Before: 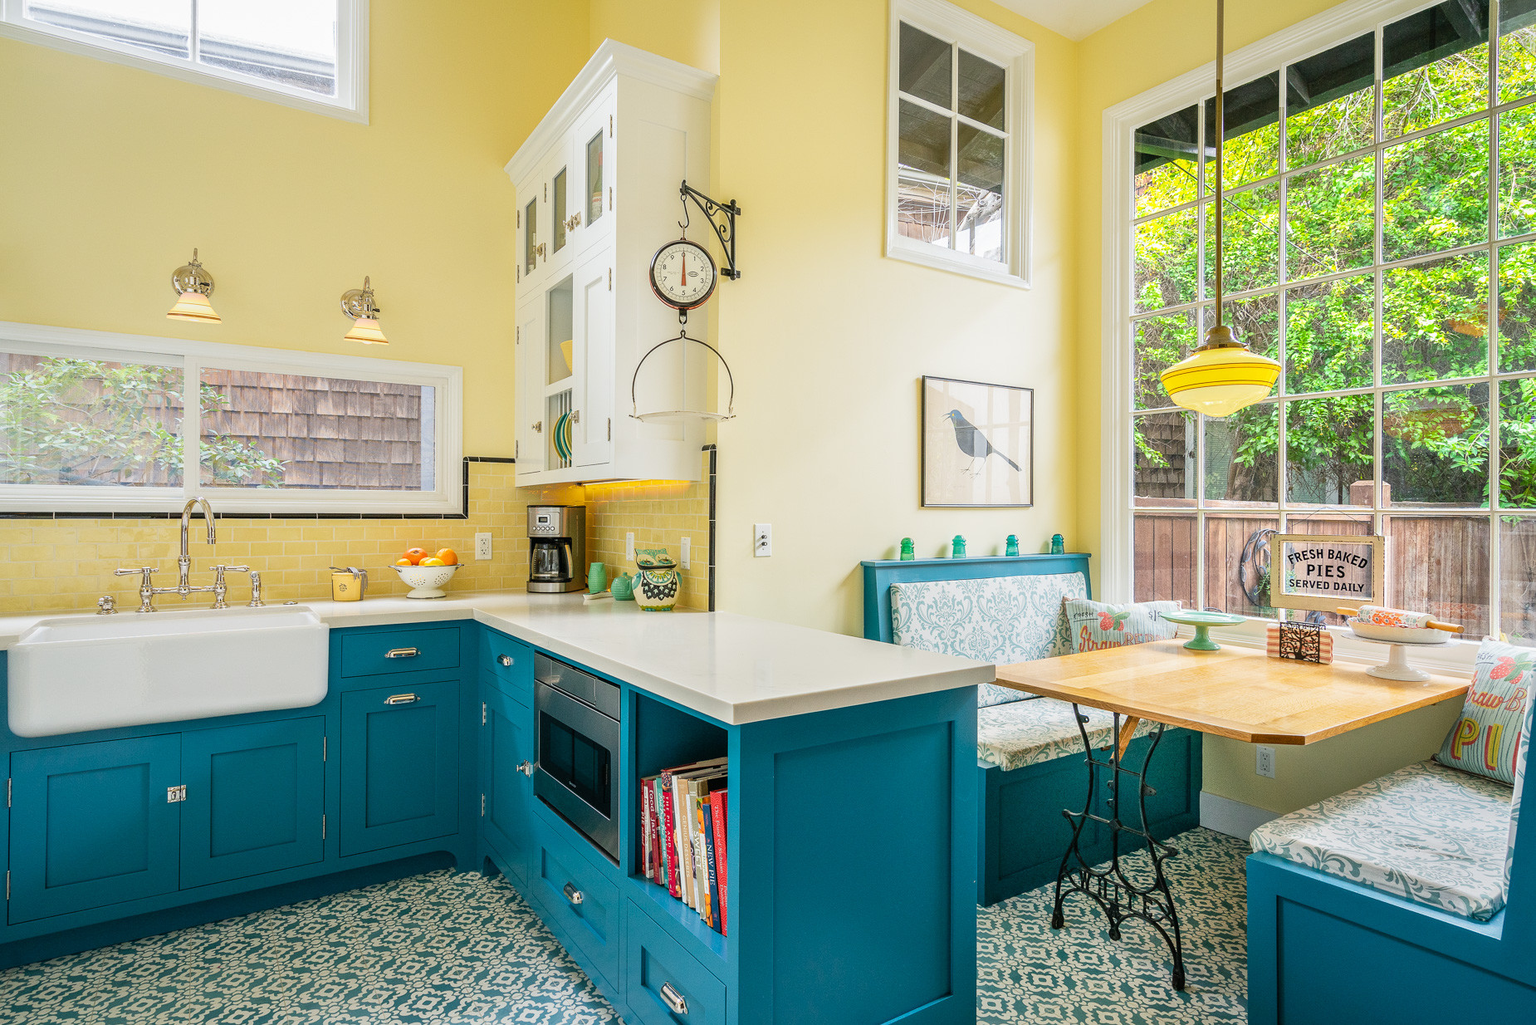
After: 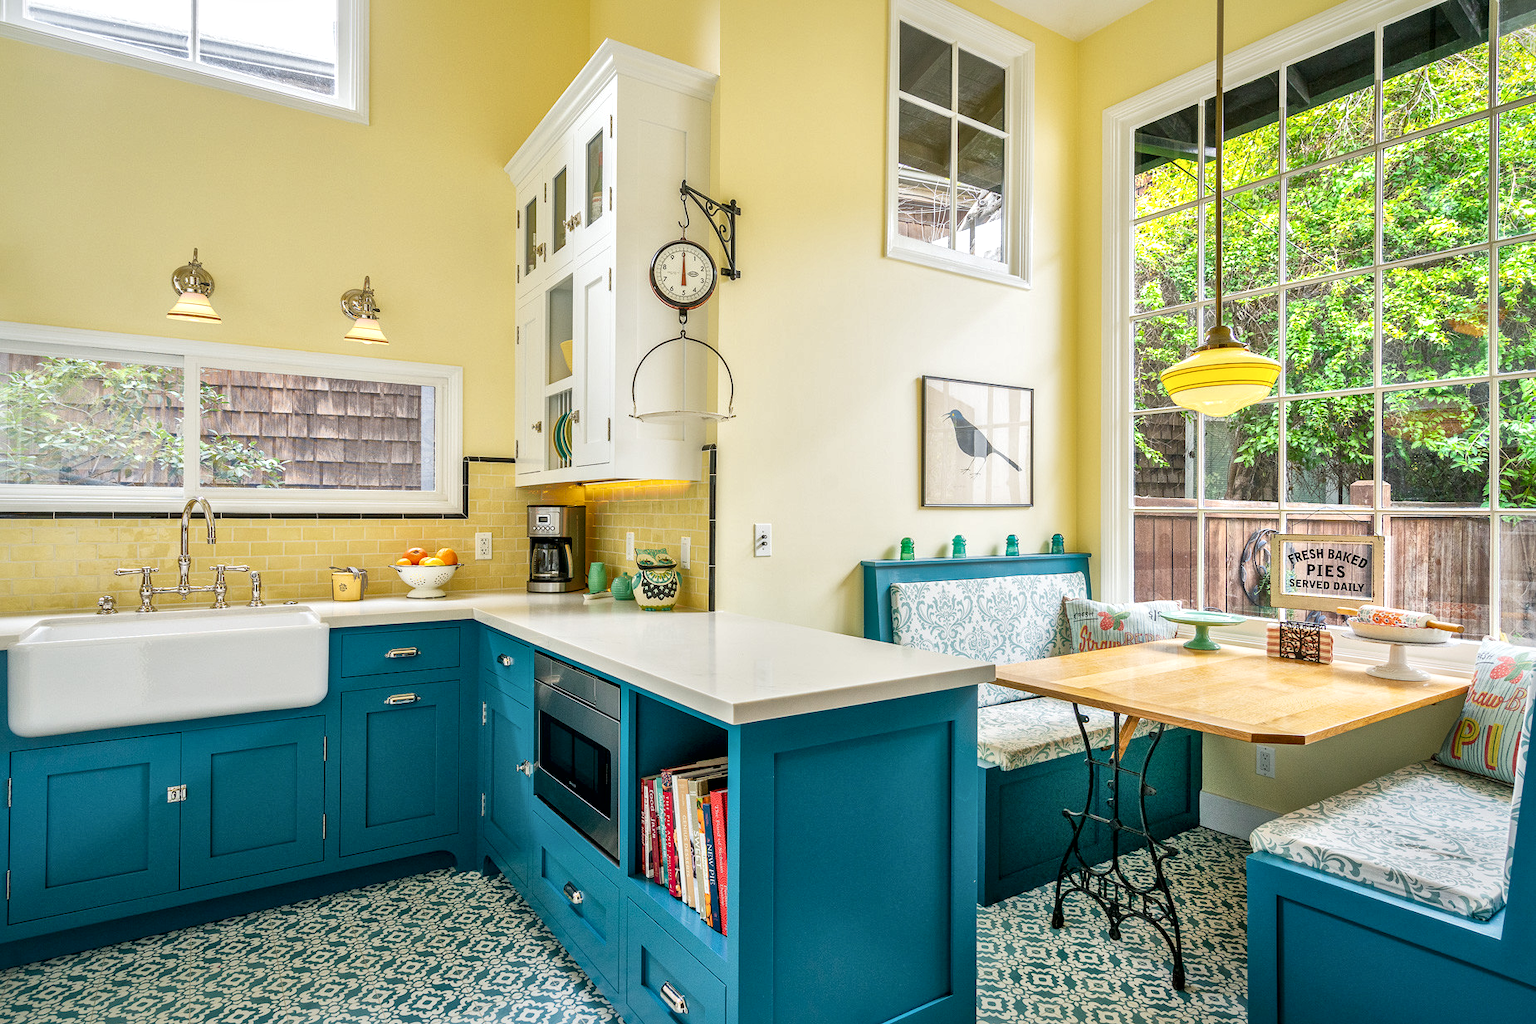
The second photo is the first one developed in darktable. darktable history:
local contrast: mode bilateral grid, contrast 20, coarseness 50, detail 171%, midtone range 0.2
